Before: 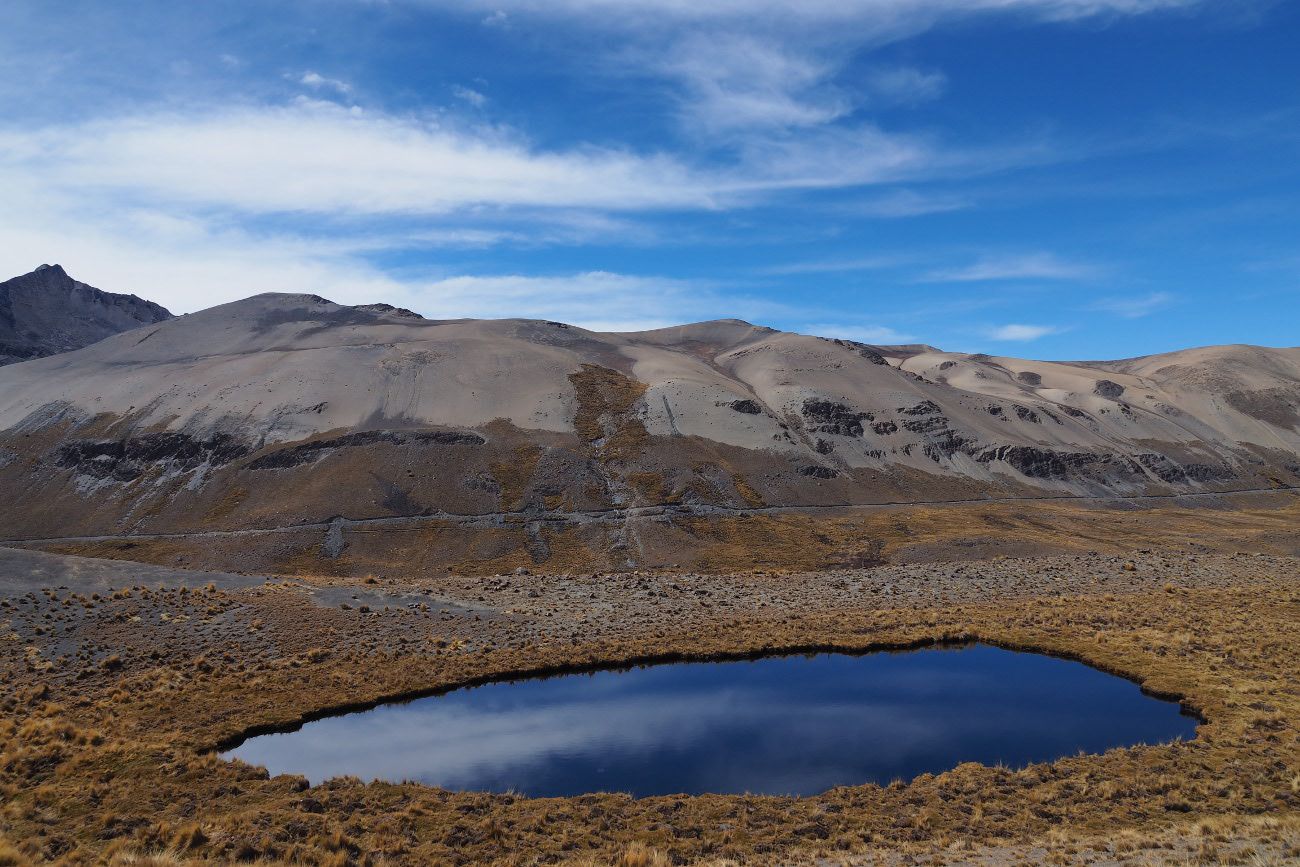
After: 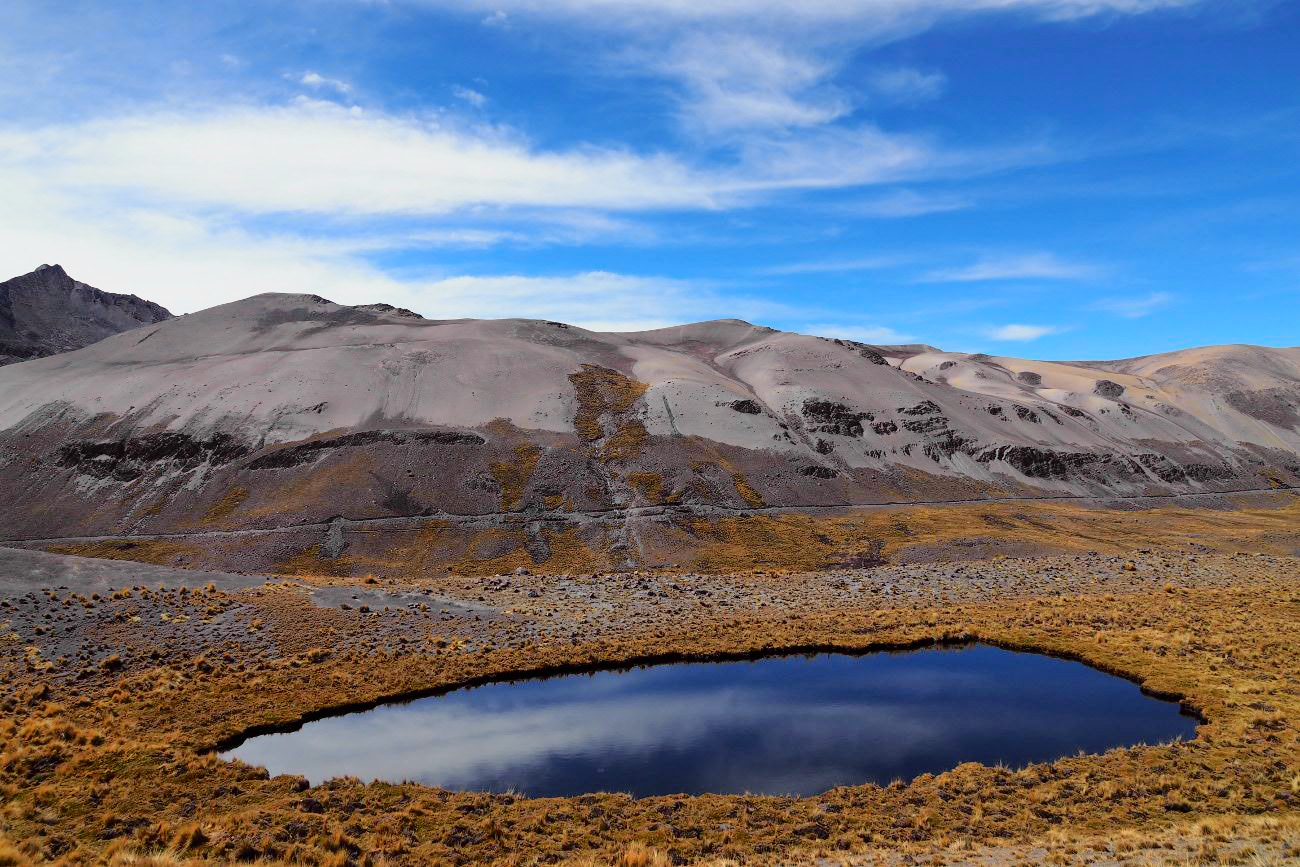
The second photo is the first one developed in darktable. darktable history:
tone curve: curves: ch0 [(0, 0) (0.062, 0.023) (0.168, 0.142) (0.359, 0.419) (0.469, 0.544) (0.634, 0.722) (0.839, 0.909) (0.998, 0.978)]; ch1 [(0, 0) (0.437, 0.408) (0.472, 0.47) (0.502, 0.504) (0.527, 0.546) (0.568, 0.619) (0.608, 0.665) (0.669, 0.748) (0.859, 0.899) (1, 1)]; ch2 [(0, 0) (0.33, 0.301) (0.421, 0.443) (0.473, 0.498) (0.509, 0.5) (0.535, 0.564) (0.575, 0.625) (0.608, 0.667) (1, 1)], color space Lab, independent channels, preserve colors none
